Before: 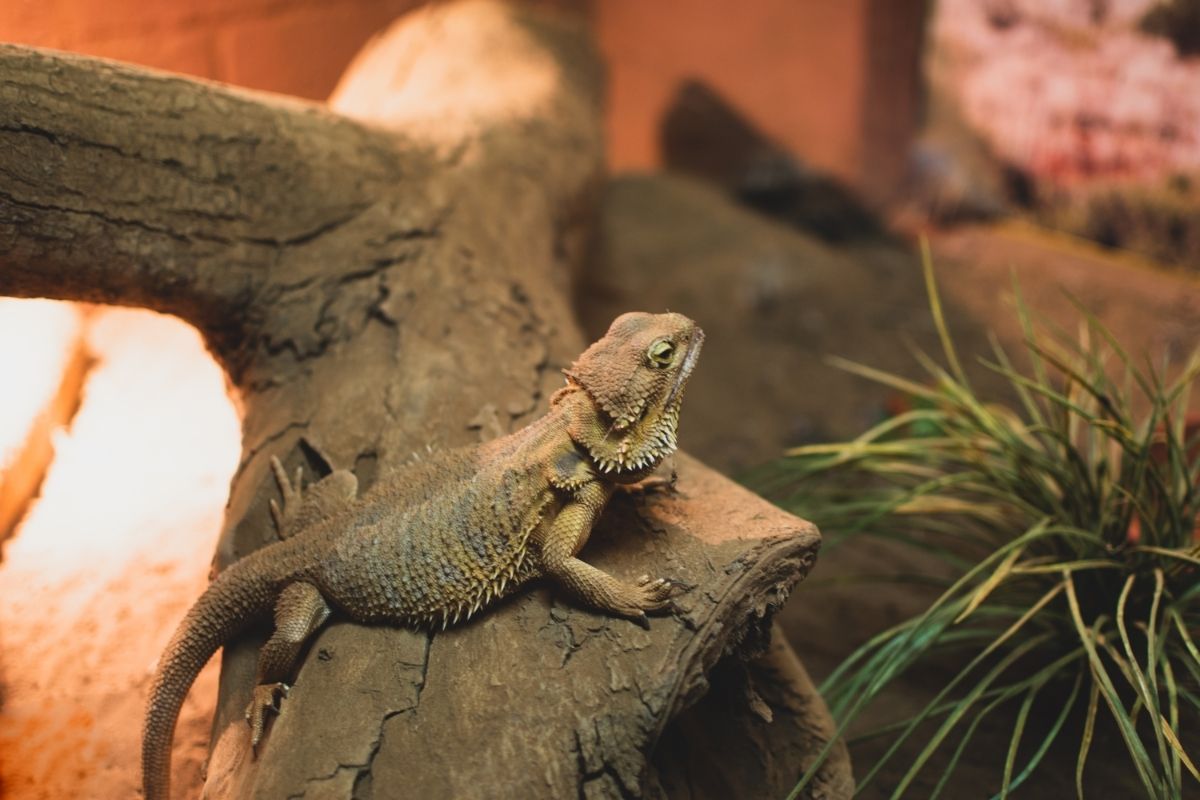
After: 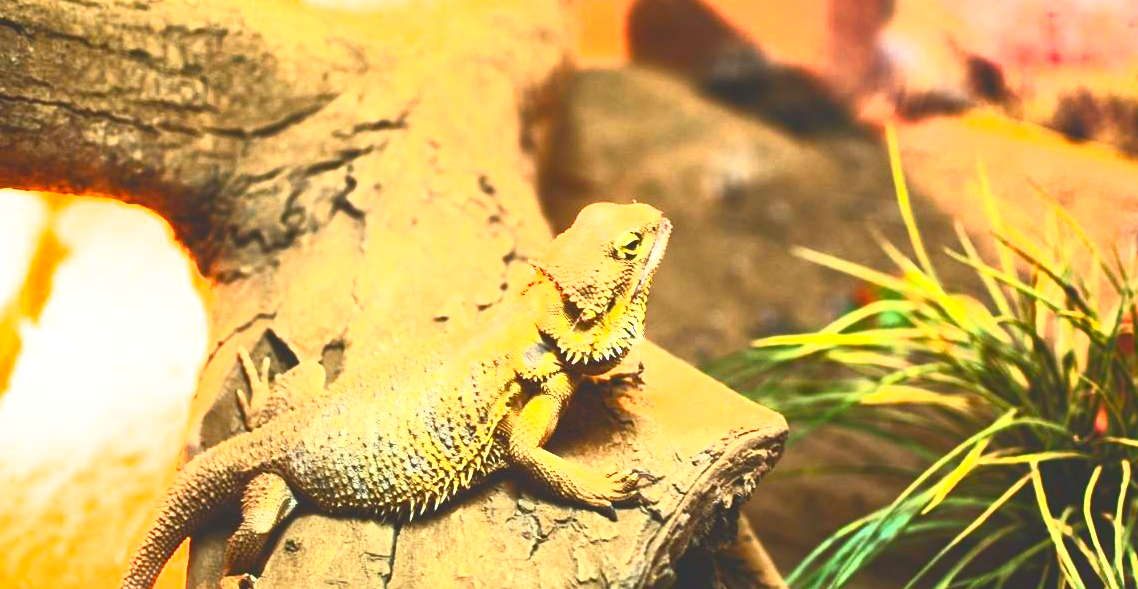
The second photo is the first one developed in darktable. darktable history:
crop and rotate: left 2.822%, top 13.675%, right 2.315%, bottom 12.637%
contrast brightness saturation: contrast 0.99, brightness 0.994, saturation 0.982
exposure: exposure 0.774 EV, compensate highlight preservation false
